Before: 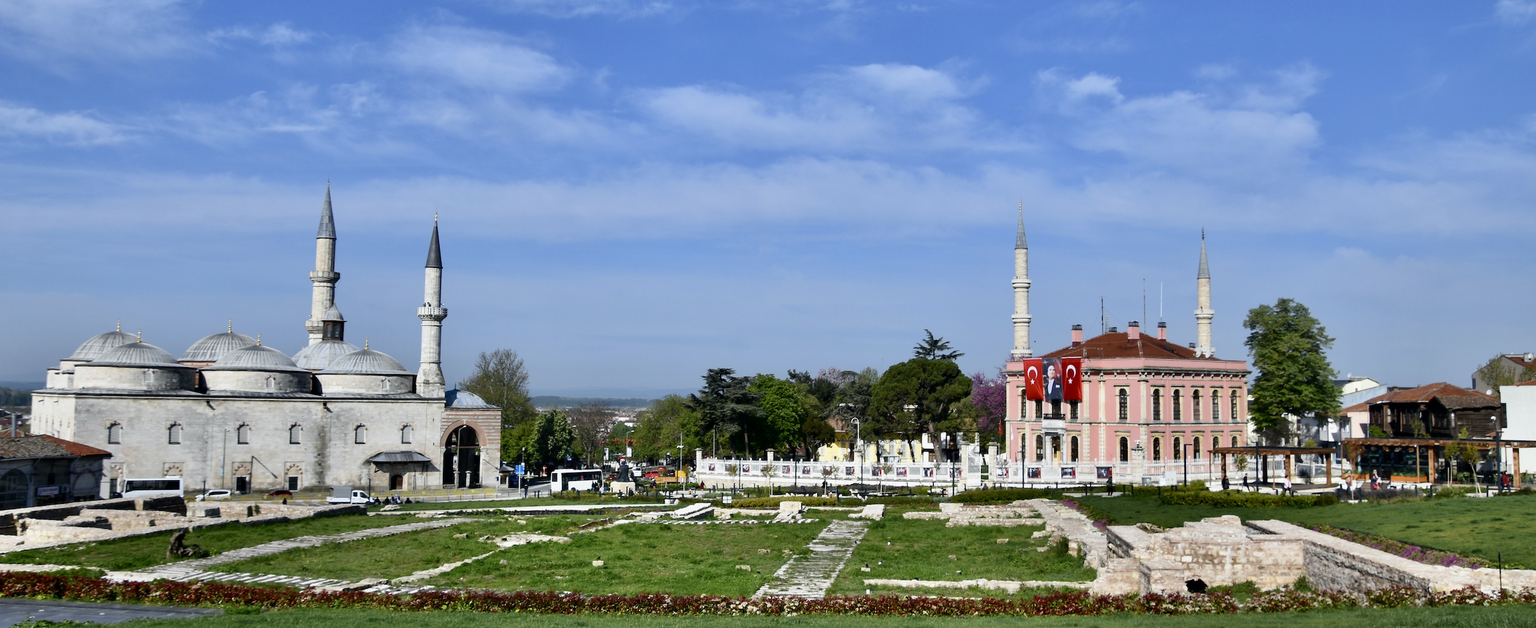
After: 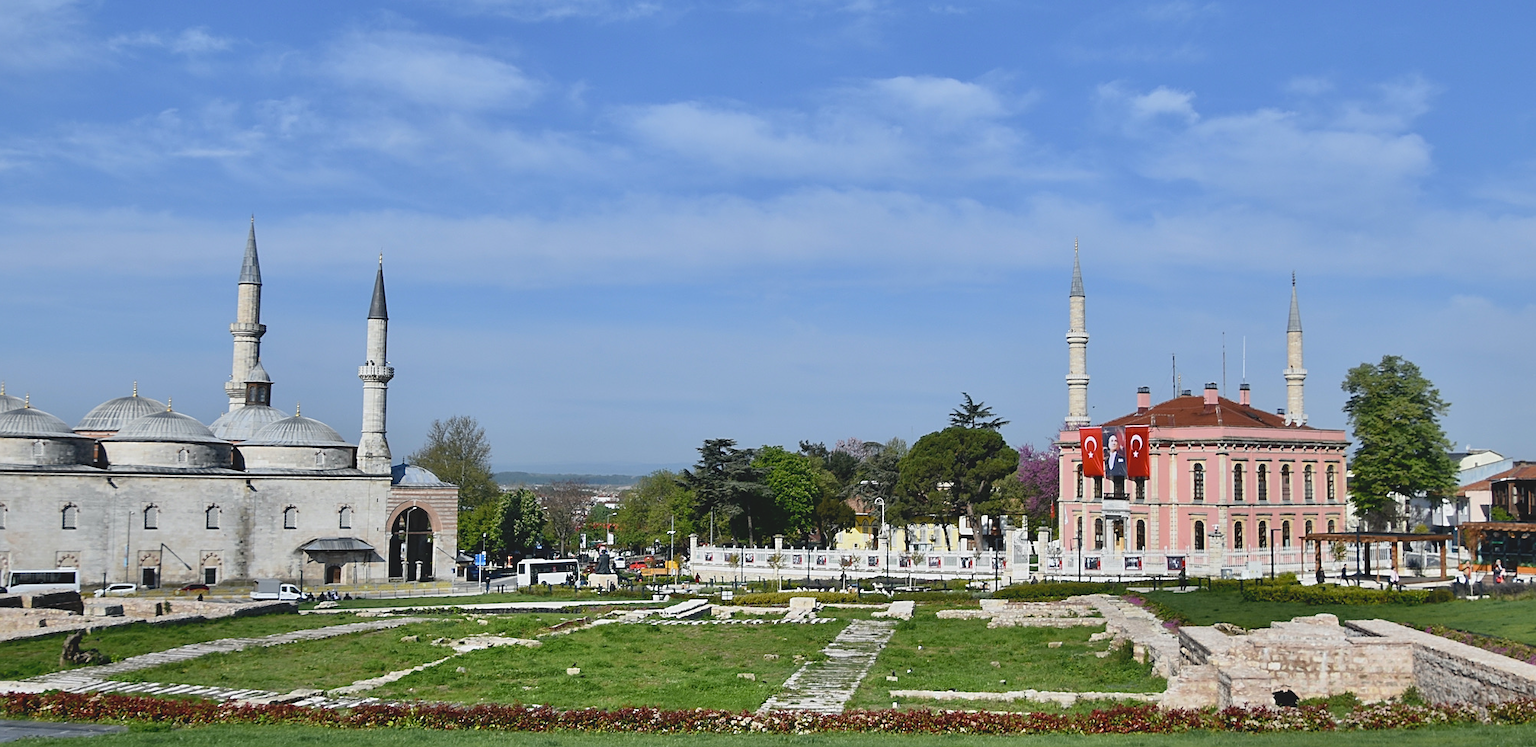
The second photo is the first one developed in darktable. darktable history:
sharpen: on, module defaults
contrast brightness saturation: contrast -0.15, brightness 0.05, saturation -0.12
crop: left 7.598%, right 7.873%
